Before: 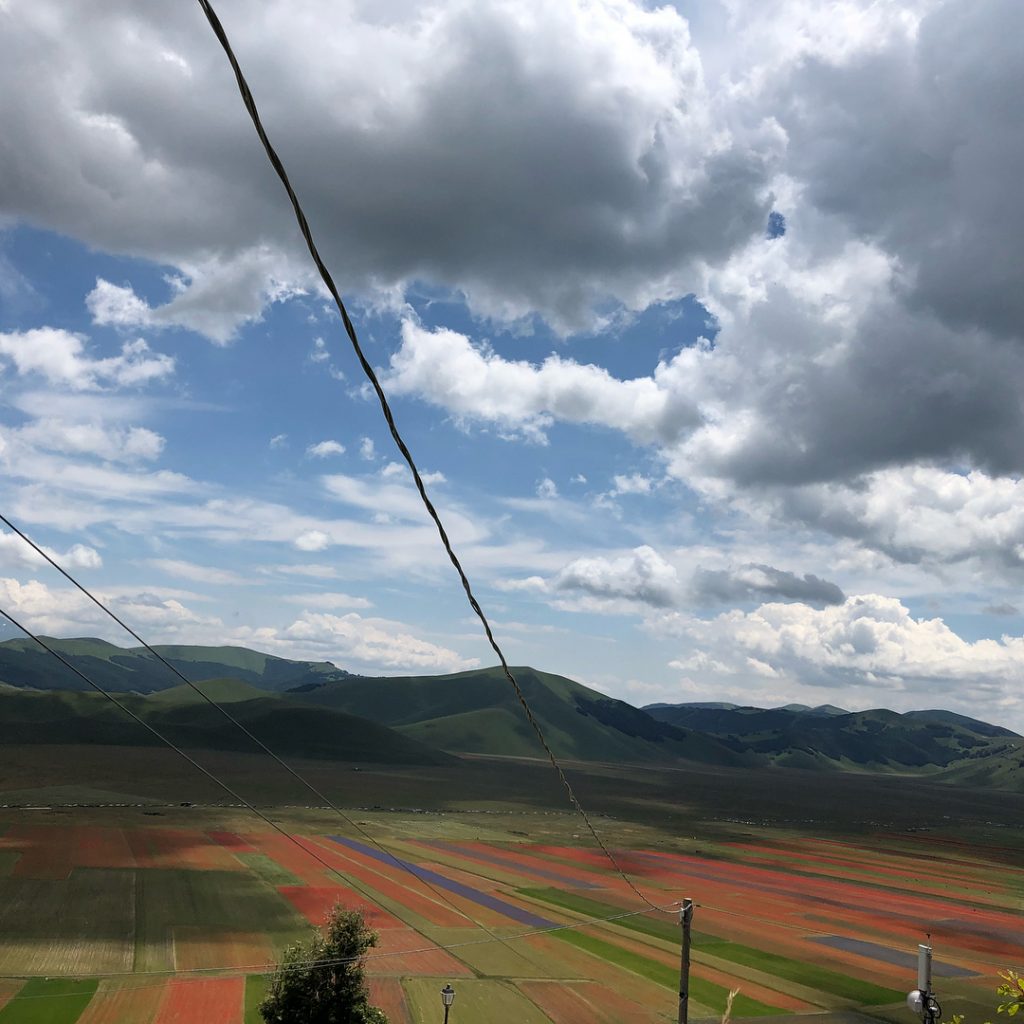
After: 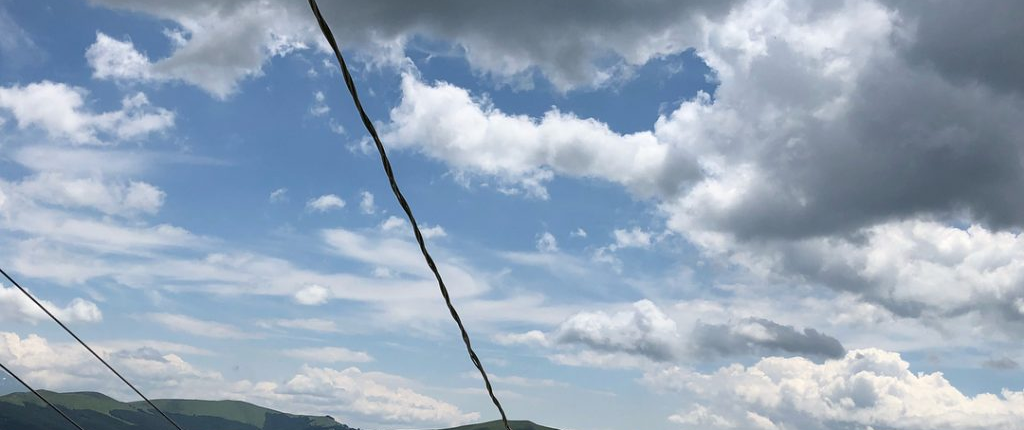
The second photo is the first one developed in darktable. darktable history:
crop and rotate: top 24.083%, bottom 33.88%
